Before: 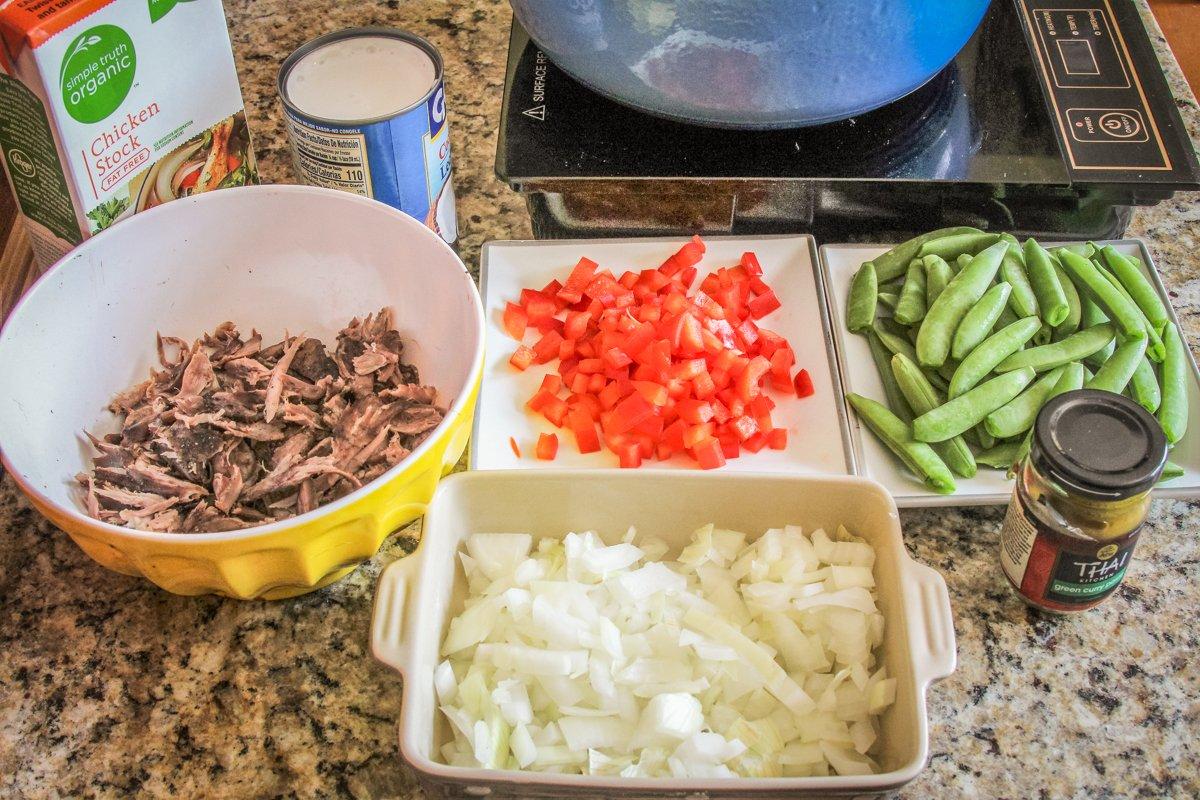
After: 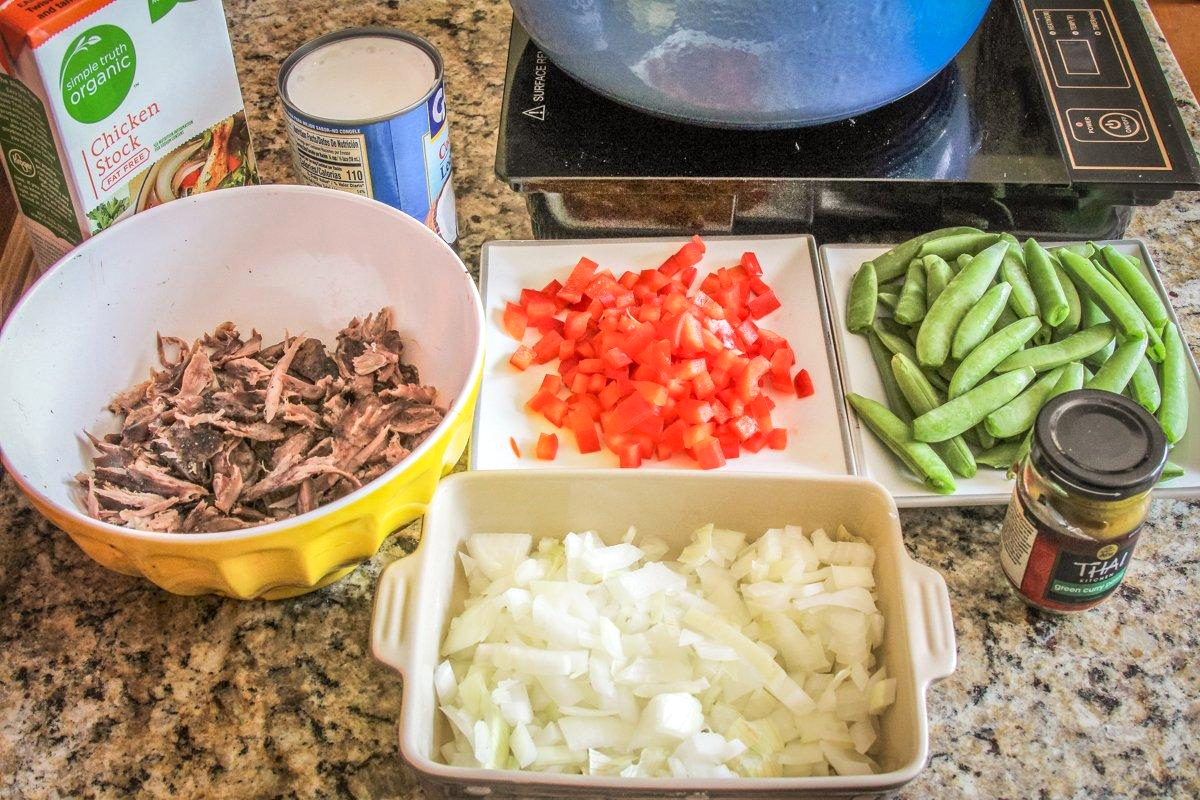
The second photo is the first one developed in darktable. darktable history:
exposure: exposure 0.124 EV, compensate highlight preservation false
